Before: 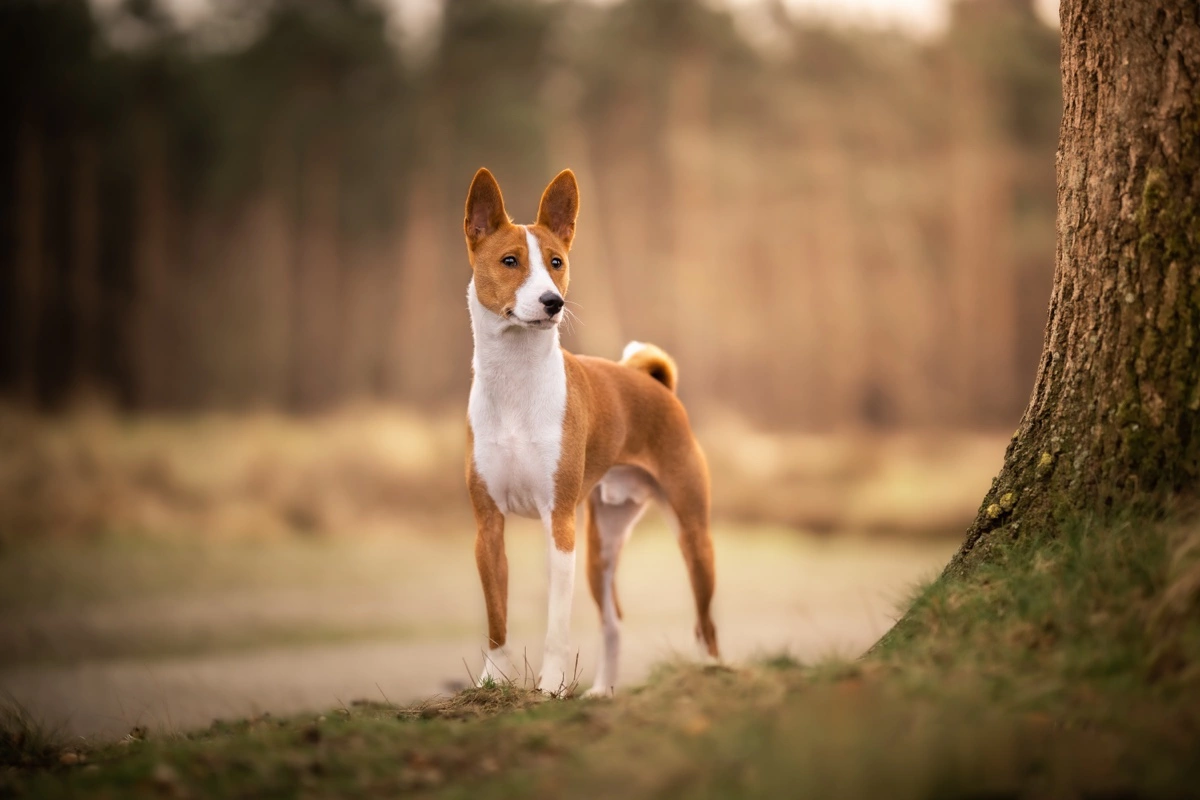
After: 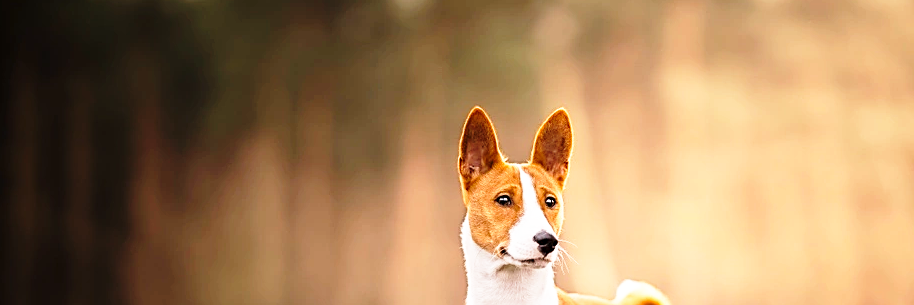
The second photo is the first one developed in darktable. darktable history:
base curve: curves: ch0 [(0, 0) (0.026, 0.03) (0.109, 0.232) (0.351, 0.748) (0.669, 0.968) (1, 1)], exposure shift 0.585, preserve colors none
crop: left 0.572%, top 7.643%, right 23.246%, bottom 54.123%
sharpen: amount 0.903
